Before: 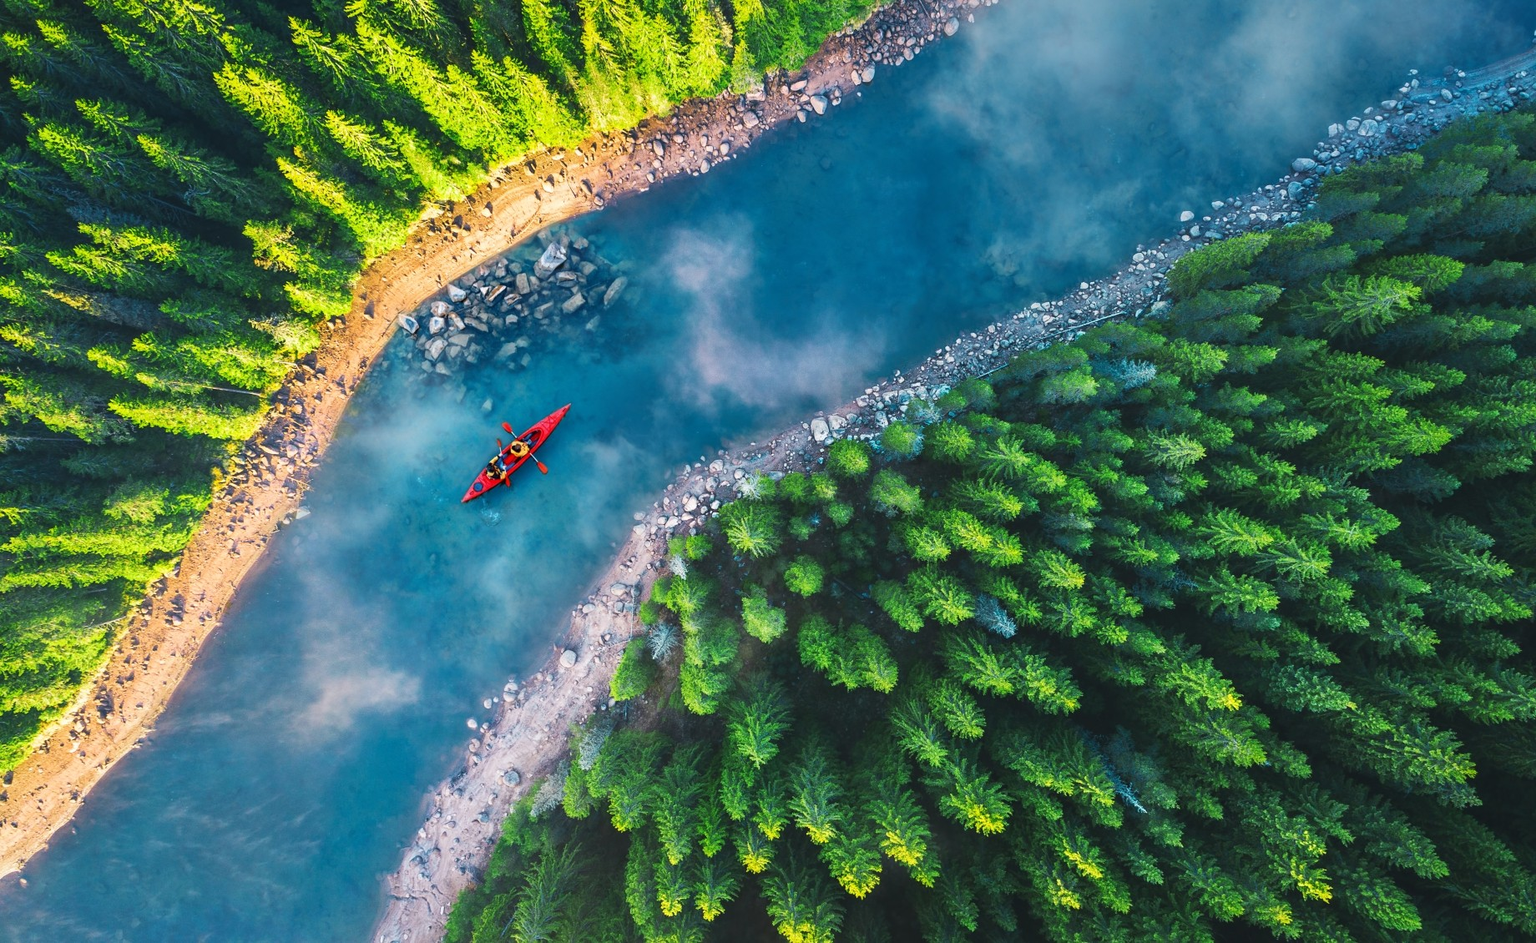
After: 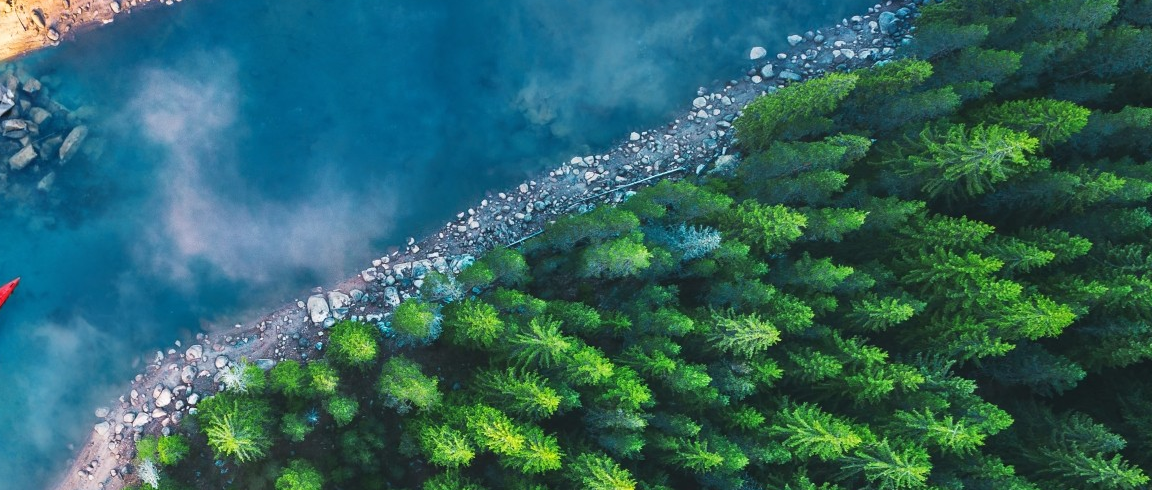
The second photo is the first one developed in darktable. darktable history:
crop: left 36.112%, top 18.256%, right 0.478%, bottom 38.011%
